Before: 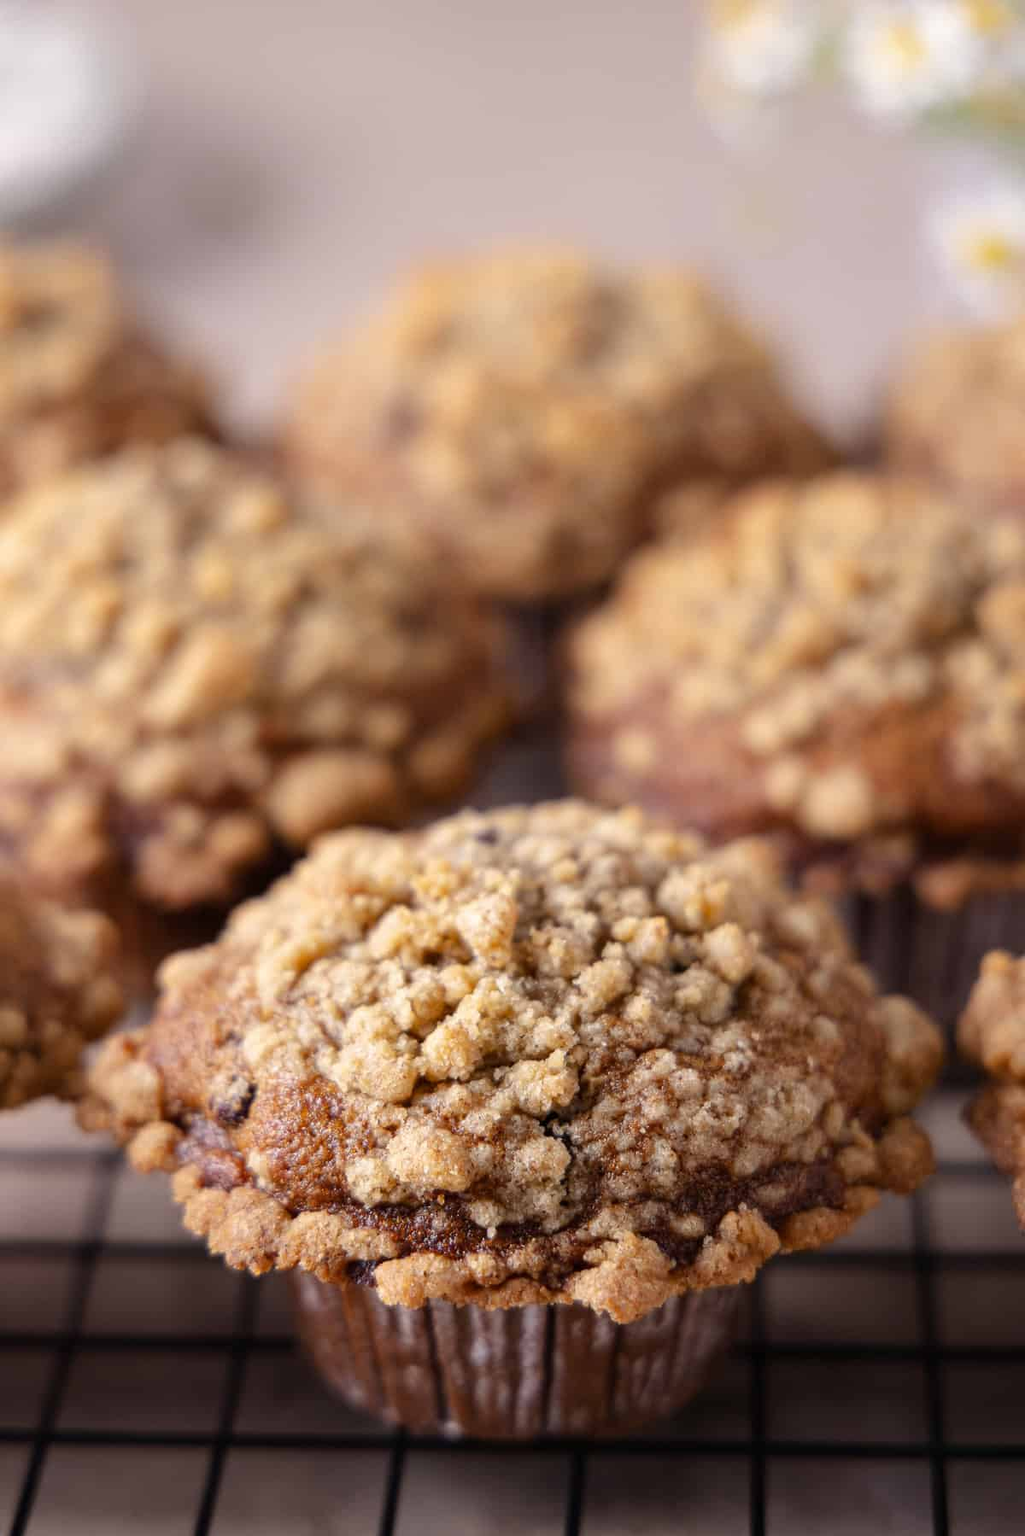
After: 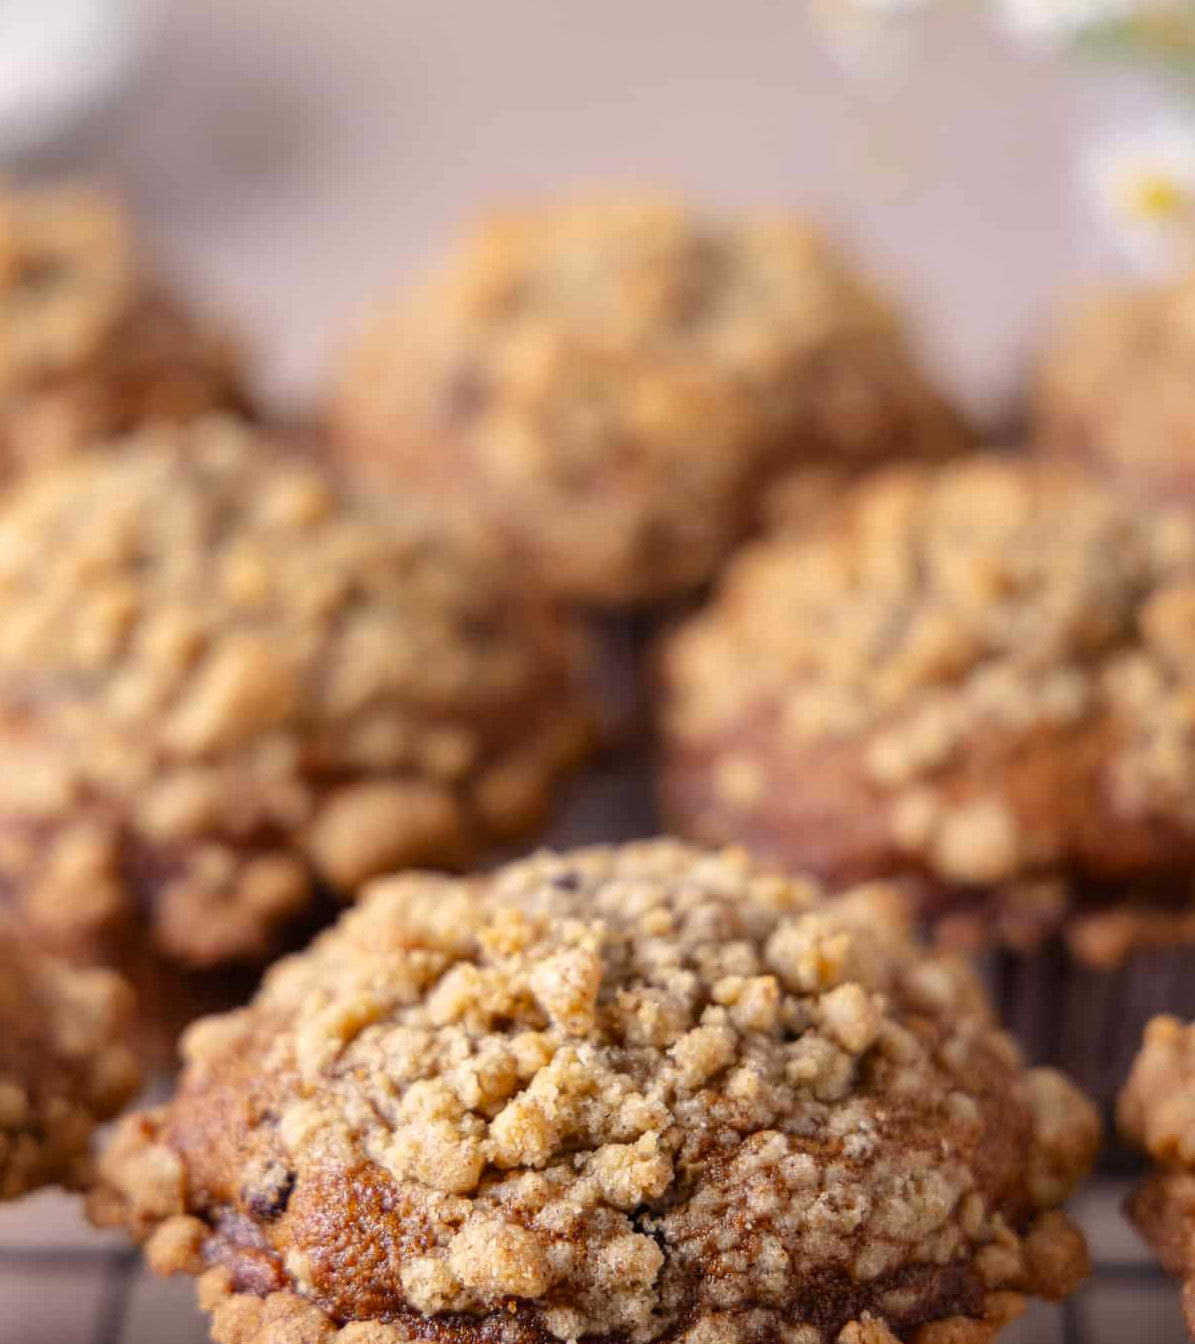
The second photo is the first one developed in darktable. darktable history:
crop: left 0.387%, top 5.469%, bottom 19.809%
contrast brightness saturation: saturation 0.13
